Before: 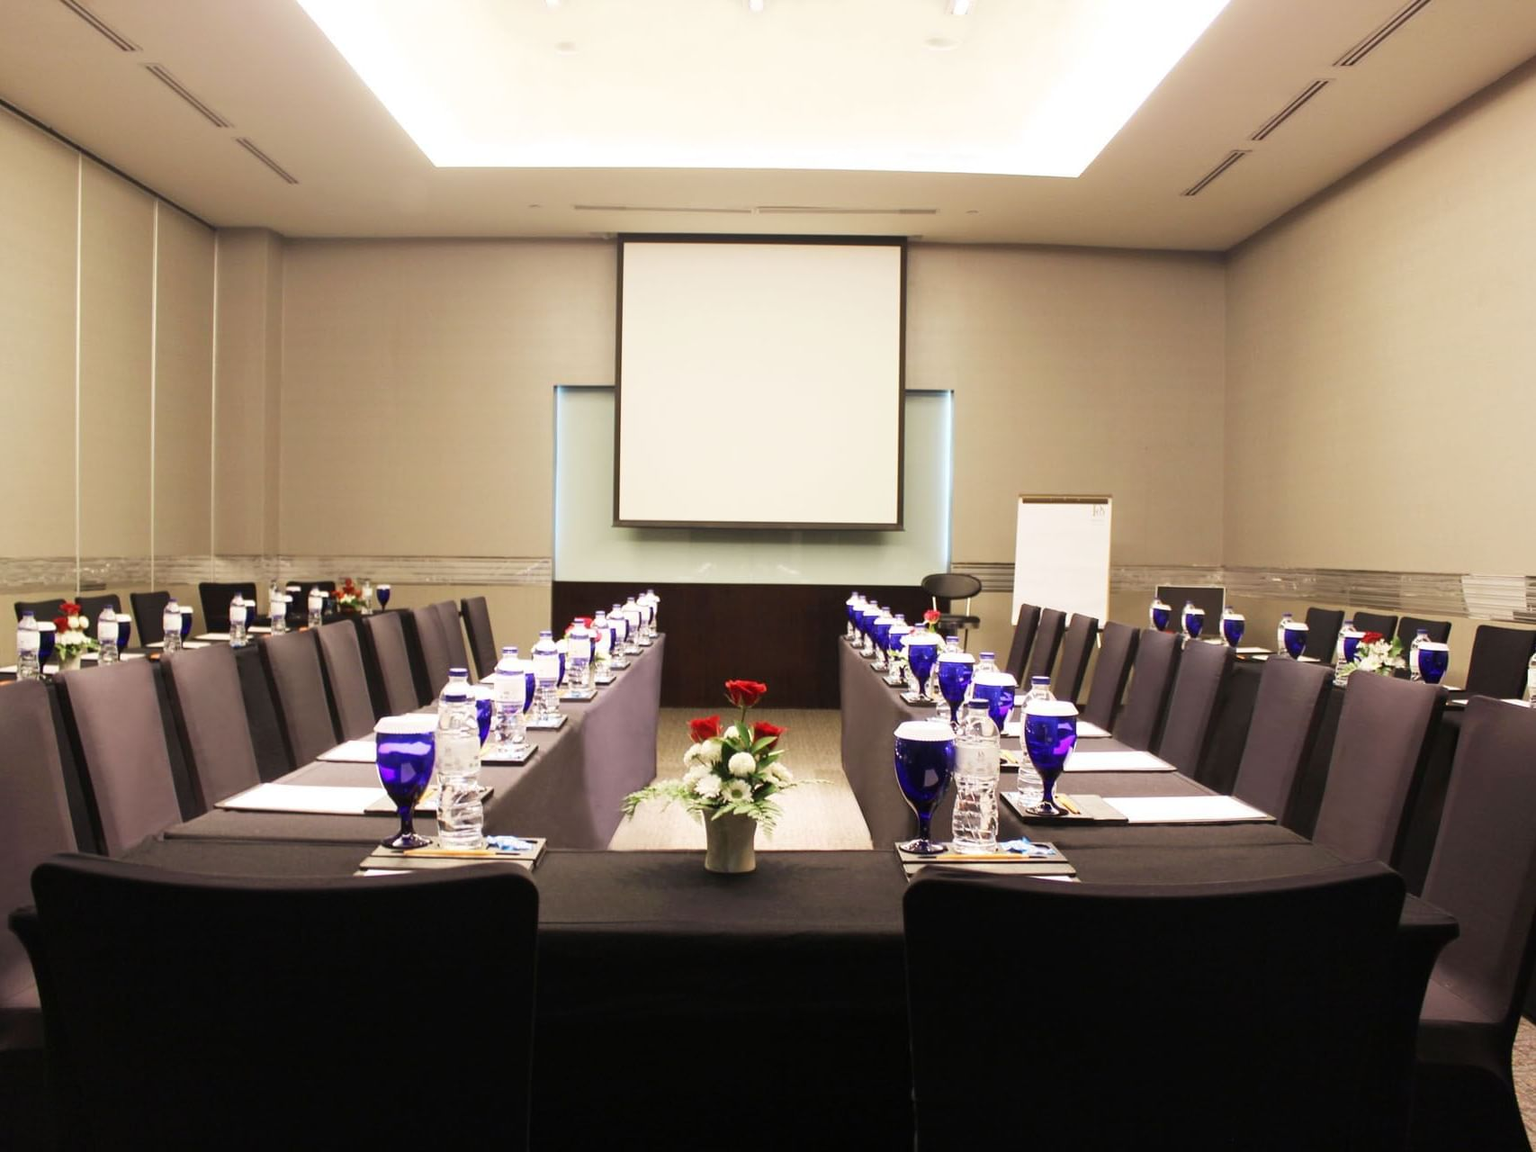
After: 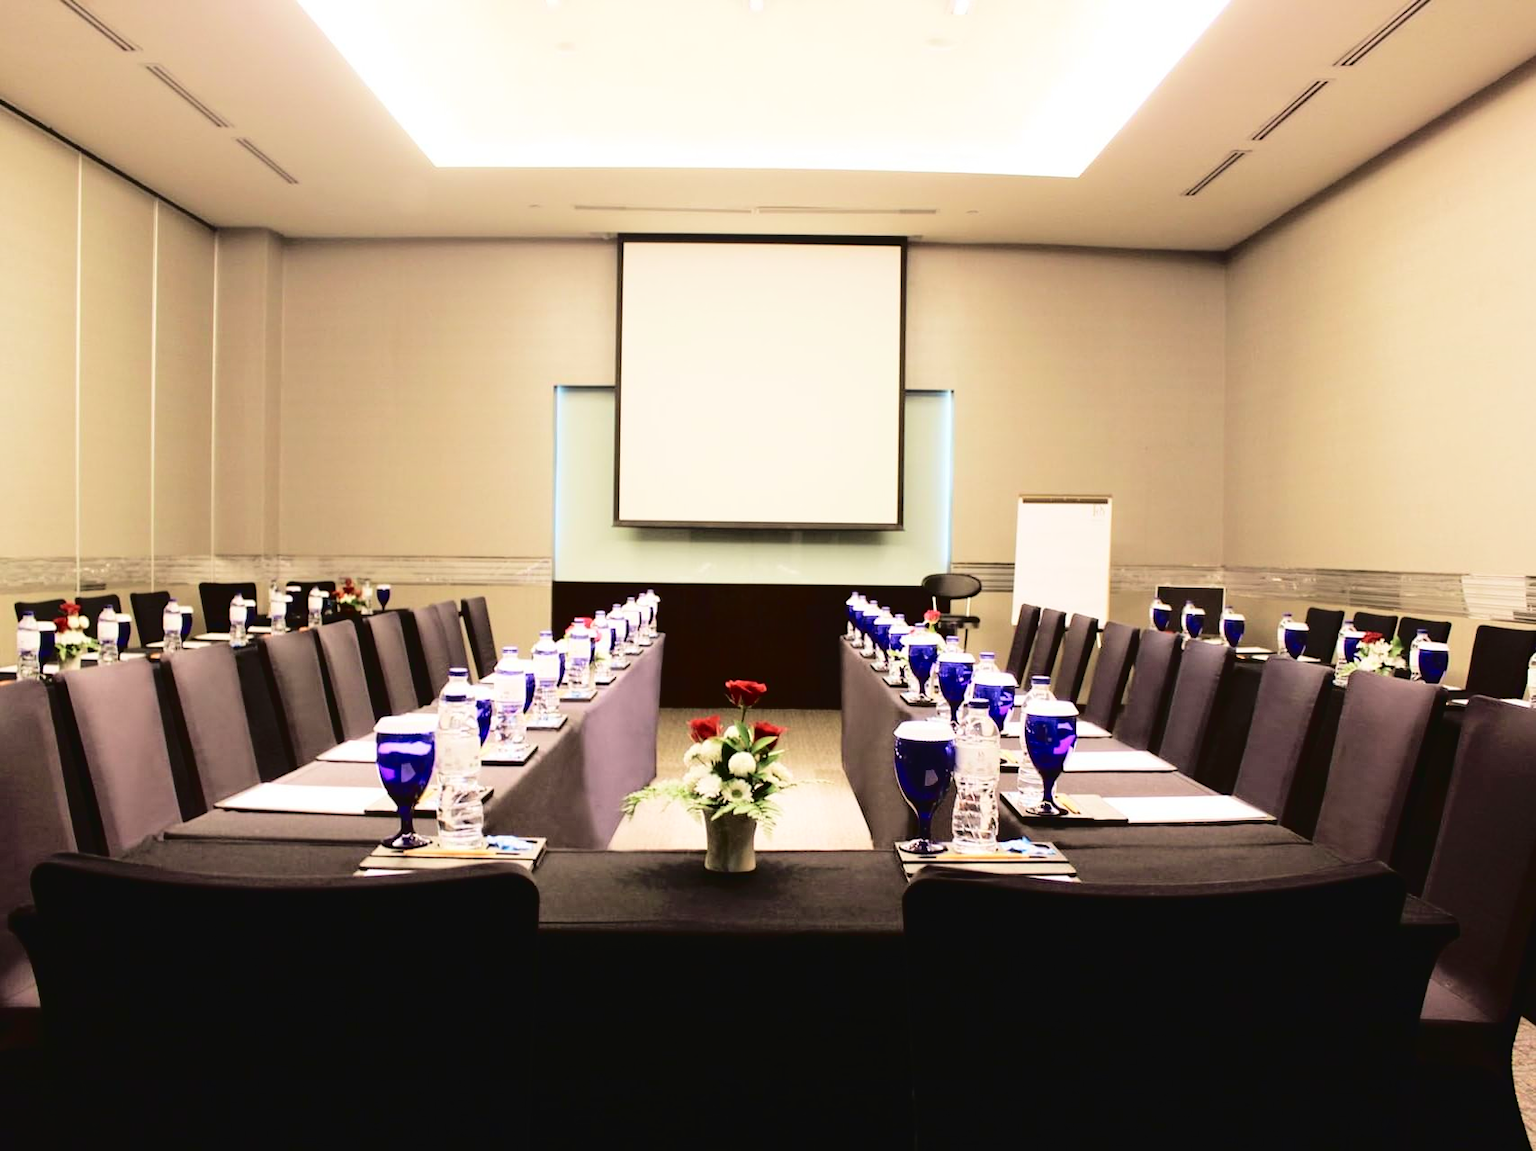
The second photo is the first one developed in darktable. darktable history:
tone curve: curves: ch0 [(0, 0) (0.003, 0.03) (0.011, 0.03) (0.025, 0.033) (0.044, 0.035) (0.069, 0.04) (0.1, 0.046) (0.136, 0.052) (0.177, 0.08) (0.224, 0.121) (0.277, 0.225) (0.335, 0.343) (0.399, 0.456) (0.468, 0.555) (0.543, 0.647) (0.623, 0.732) (0.709, 0.808) (0.801, 0.886) (0.898, 0.947) (1, 1)], color space Lab, independent channels
velvia: on, module defaults
